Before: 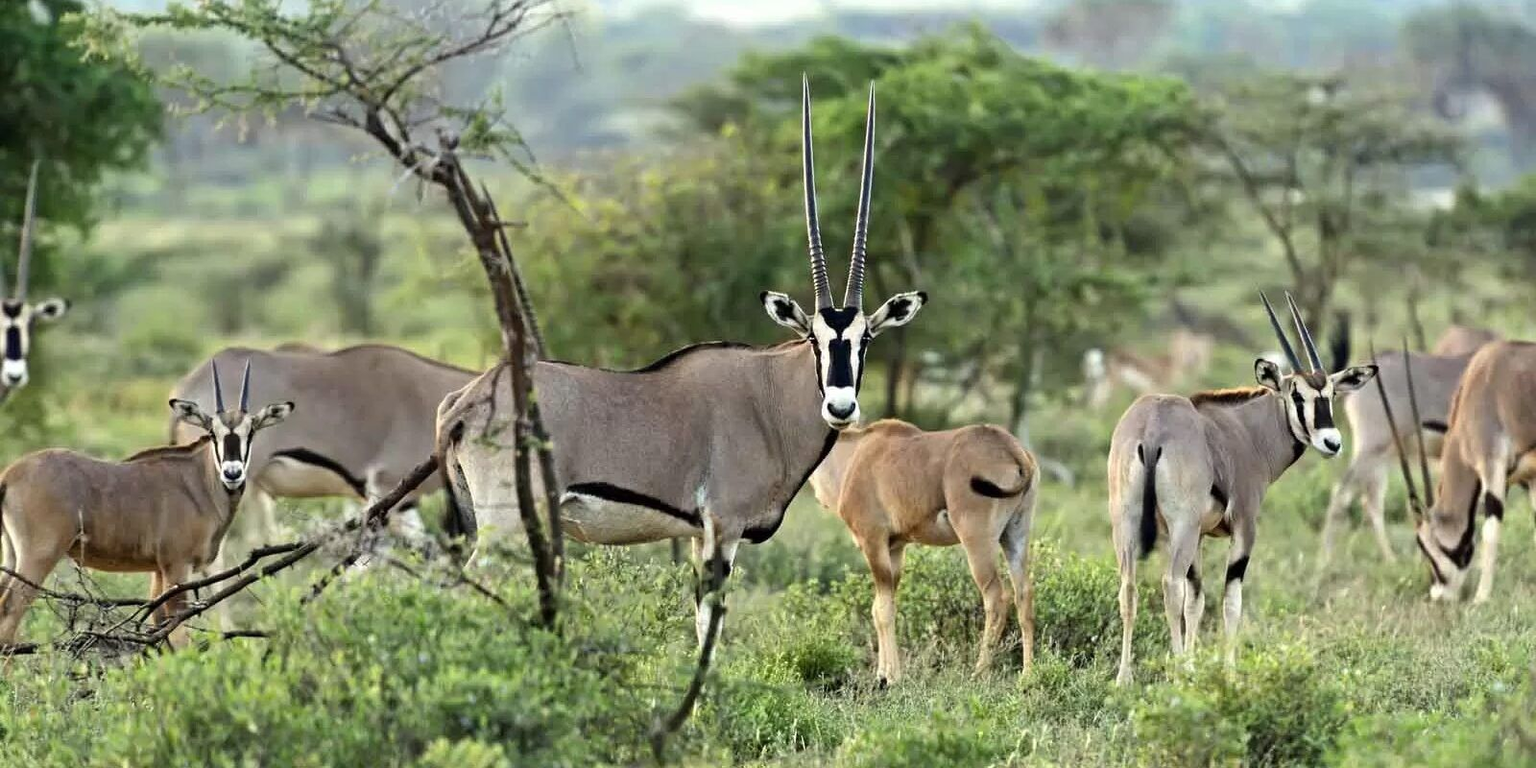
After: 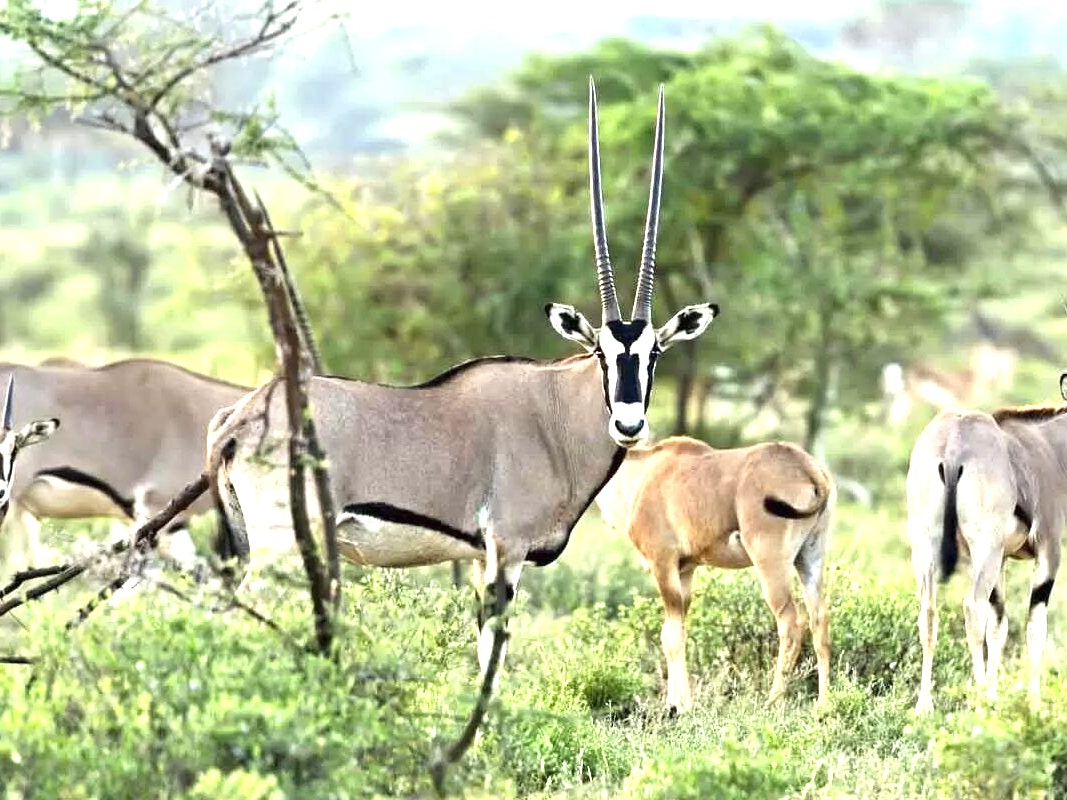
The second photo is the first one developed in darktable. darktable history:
crop and rotate: left 15.446%, right 17.836%
exposure: black level correction 0, exposure 1.2 EV, compensate highlight preservation false
